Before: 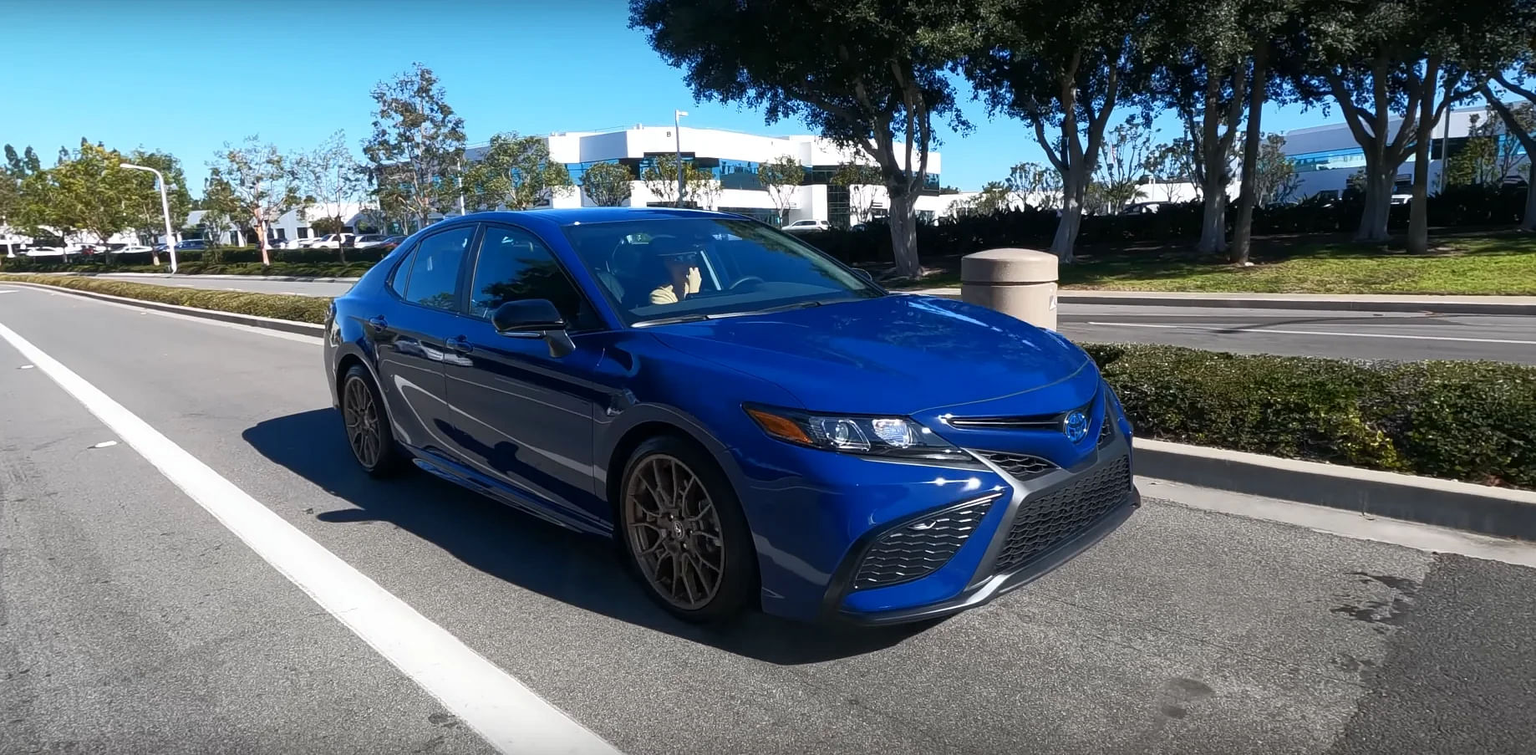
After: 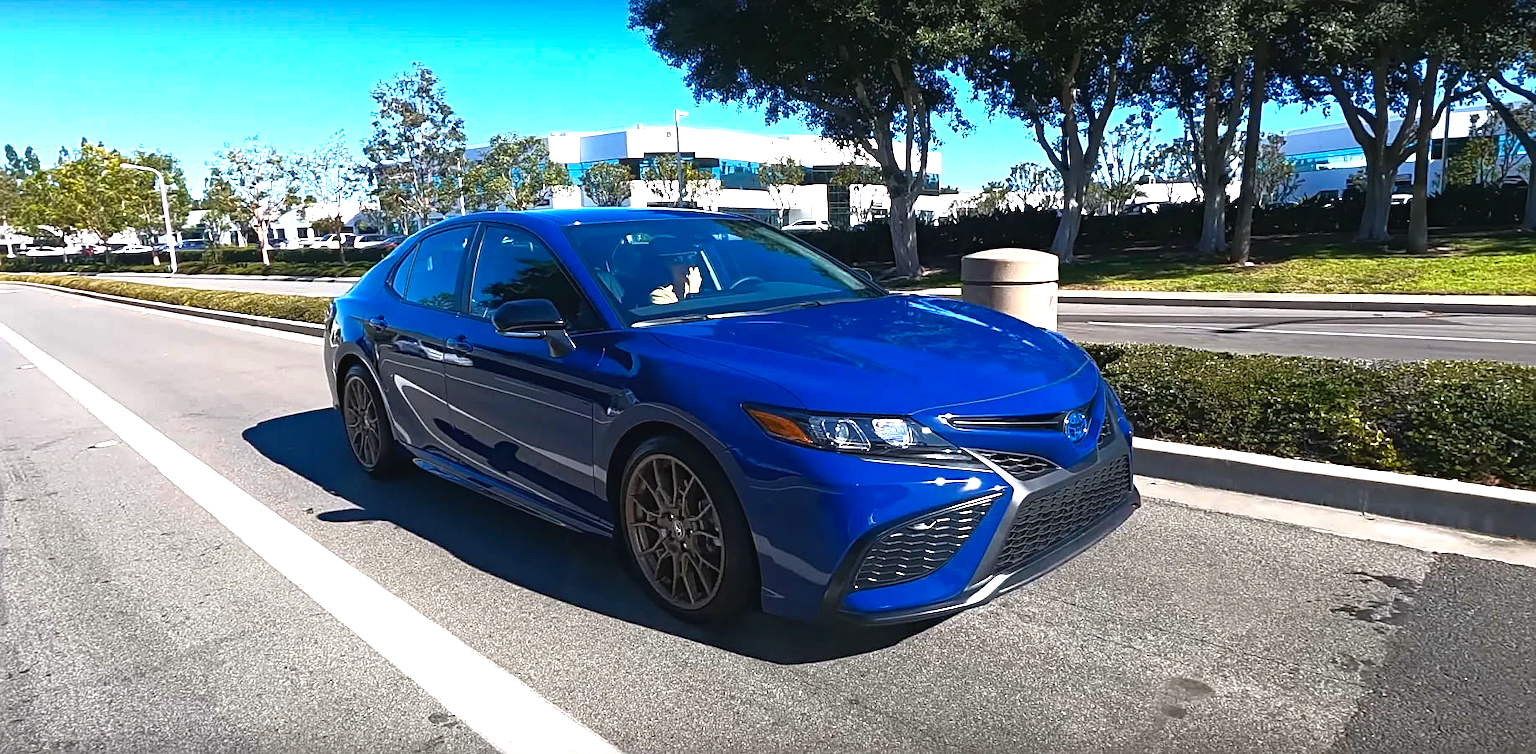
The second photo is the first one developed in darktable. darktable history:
haze removal: compatibility mode true, adaptive false
sharpen: radius 2.498, amount 0.337
color balance rgb: shadows lift › hue 84.56°, global offset › luminance 0.26%, global offset › hue 171.11°, perceptual saturation grading › global saturation 0.251%, perceptual brilliance grading › global brilliance 24.754%, global vibrance 20%
